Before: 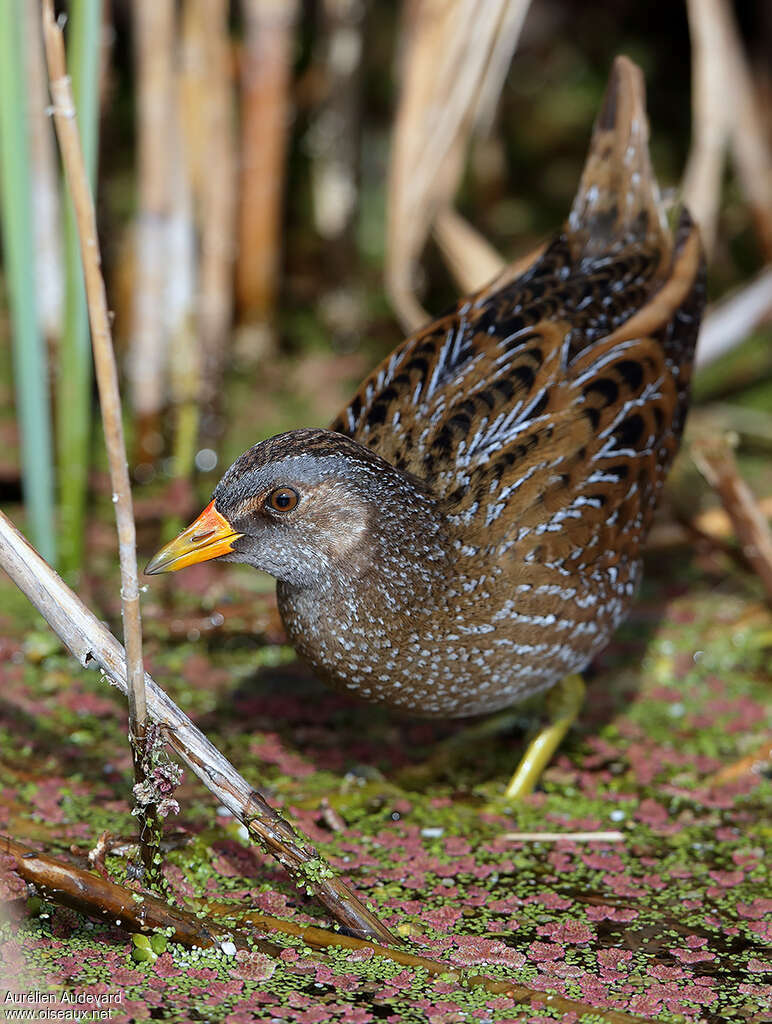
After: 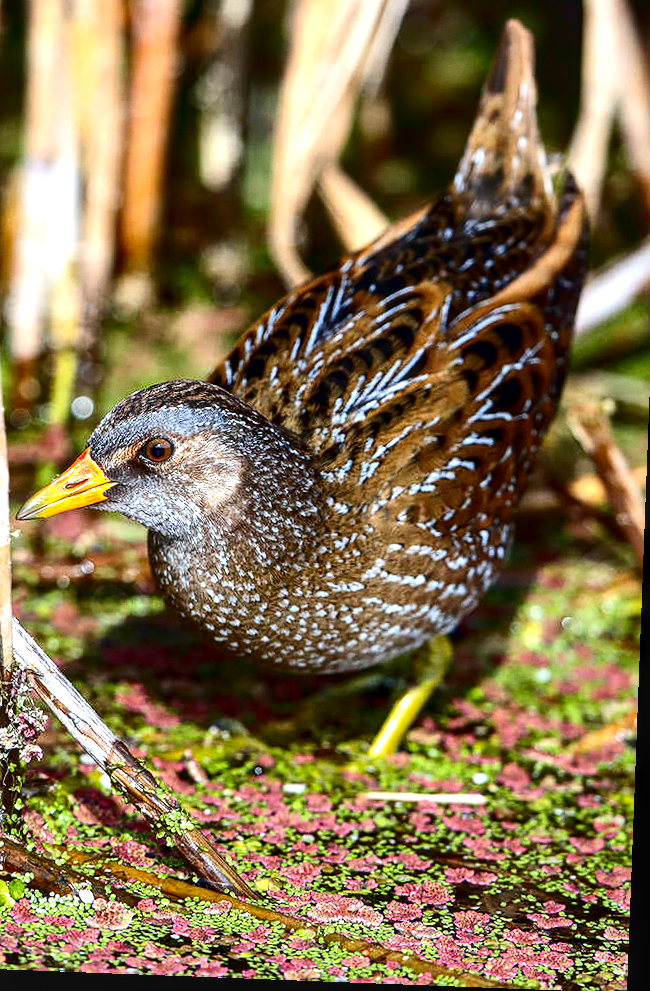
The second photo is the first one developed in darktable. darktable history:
rotate and perspective: rotation 2.17°, automatic cropping off
local contrast: on, module defaults
contrast brightness saturation: contrast 0.22, brightness -0.19, saturation 0.24
exposure: black level correction 0.001, exposure 1.05 EV, compensate exposure bias true, compensate highlight preservation false
crop and rotate: left 17.959%, top 5.771%, right 1.742%
grain: coarseness 14.57 ISO, strength 8.8%
